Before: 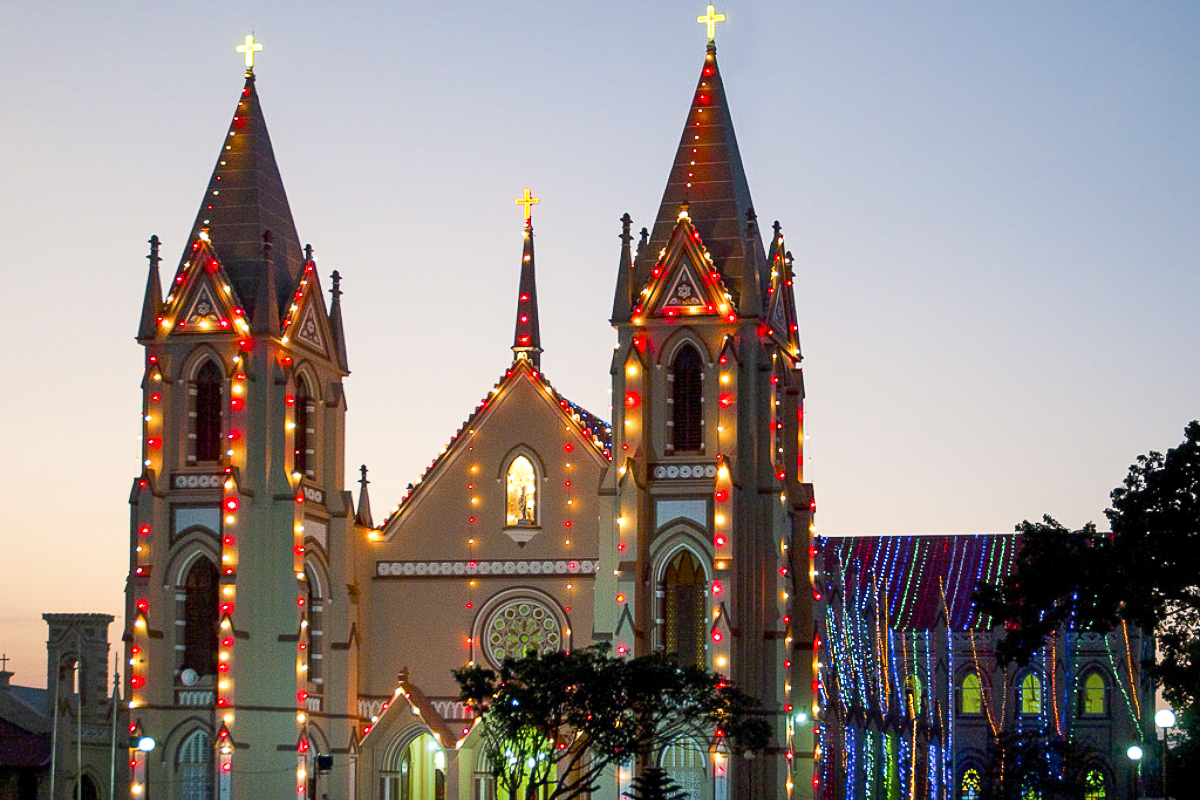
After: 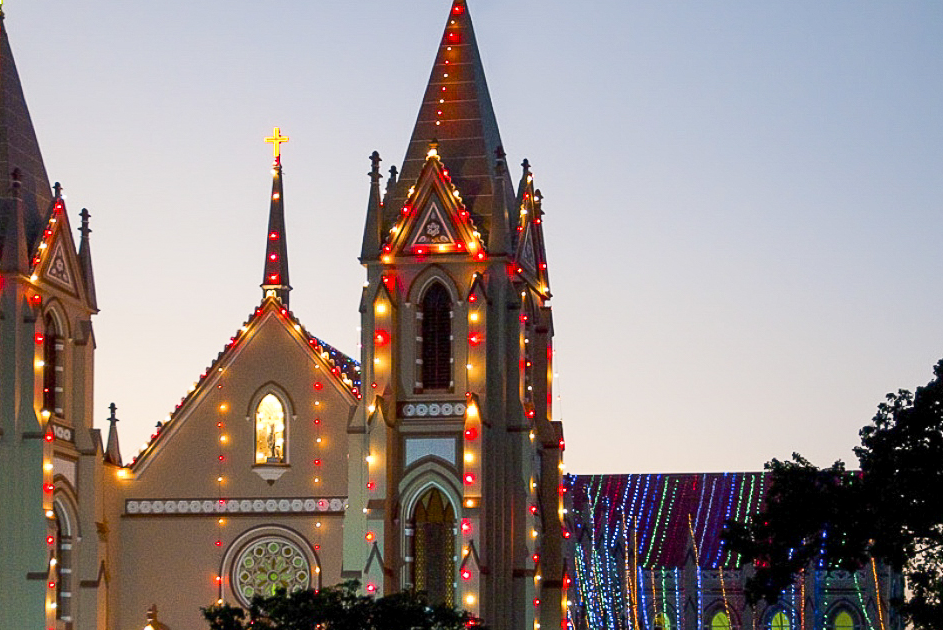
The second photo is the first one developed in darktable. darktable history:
crop and rotate: left 20.943%, top 7.752%, right 0.433%, bottom 13.476%
